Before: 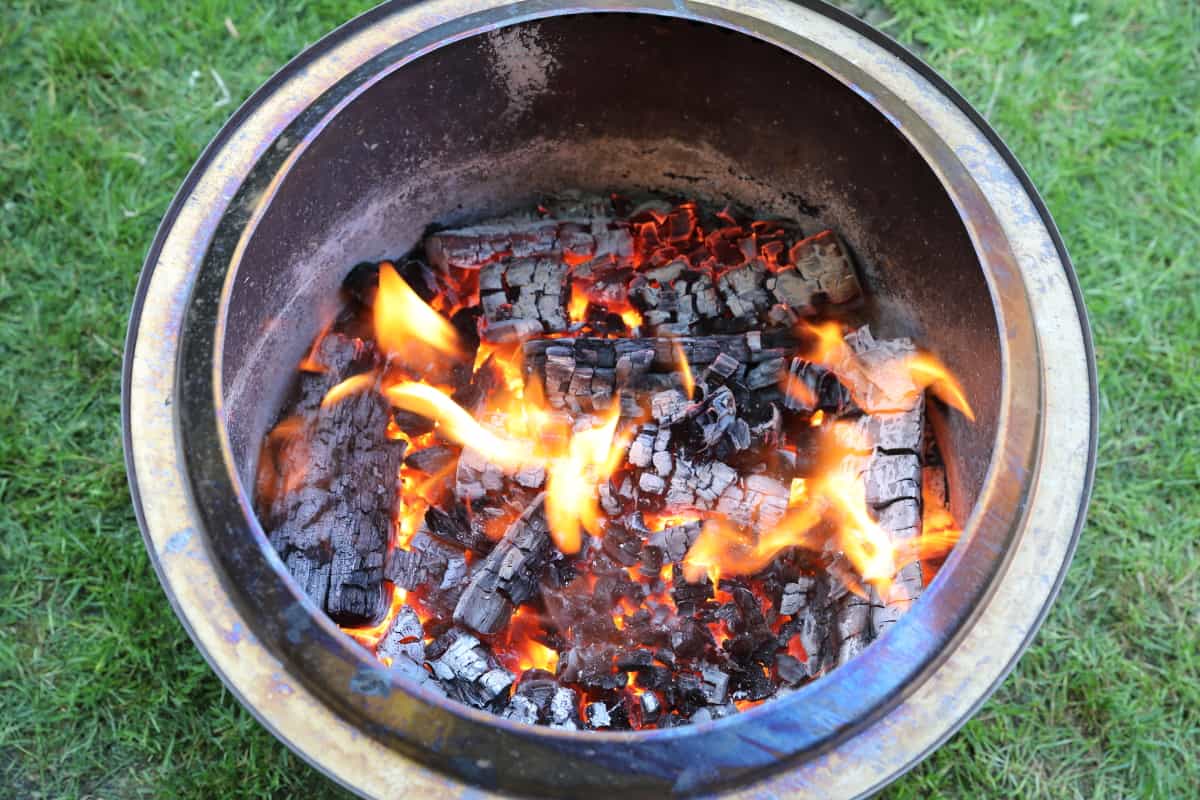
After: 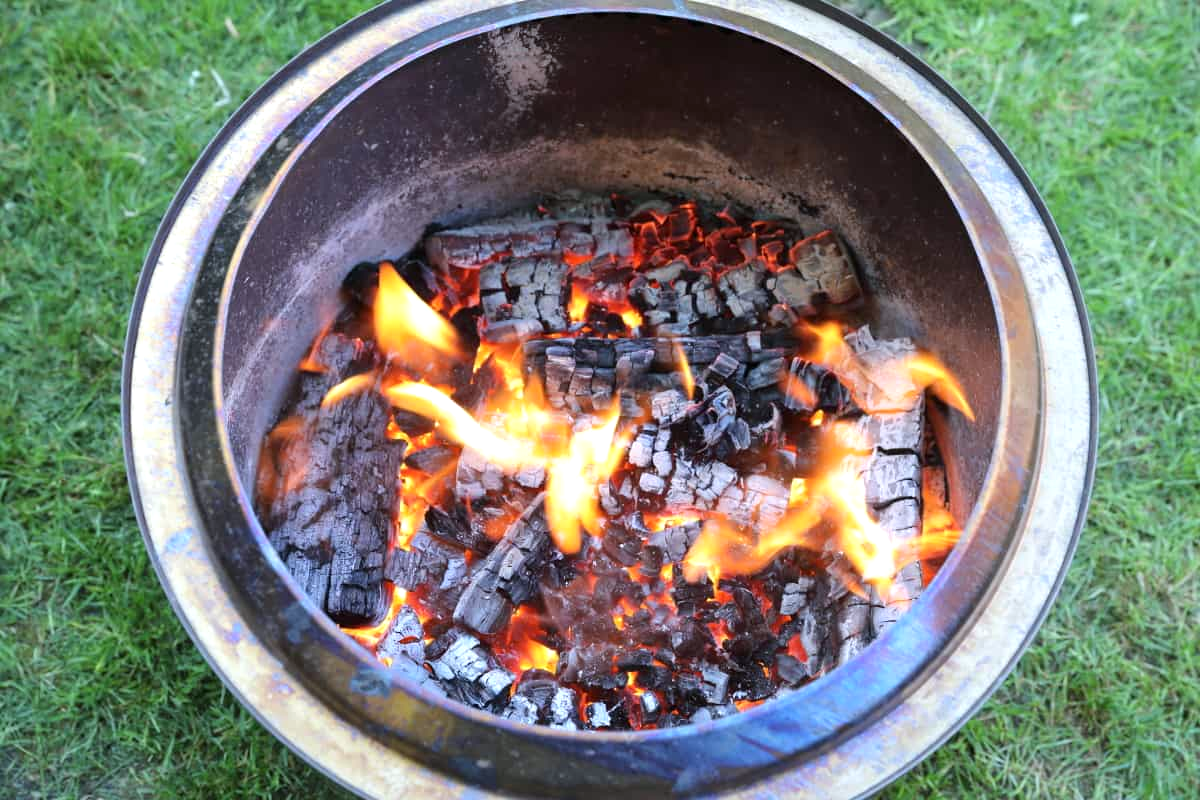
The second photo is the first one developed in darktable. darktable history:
exposure: exposure 0.2 EV, compensate highlight preservation false
white balance: red 0.976, blue 1.04
